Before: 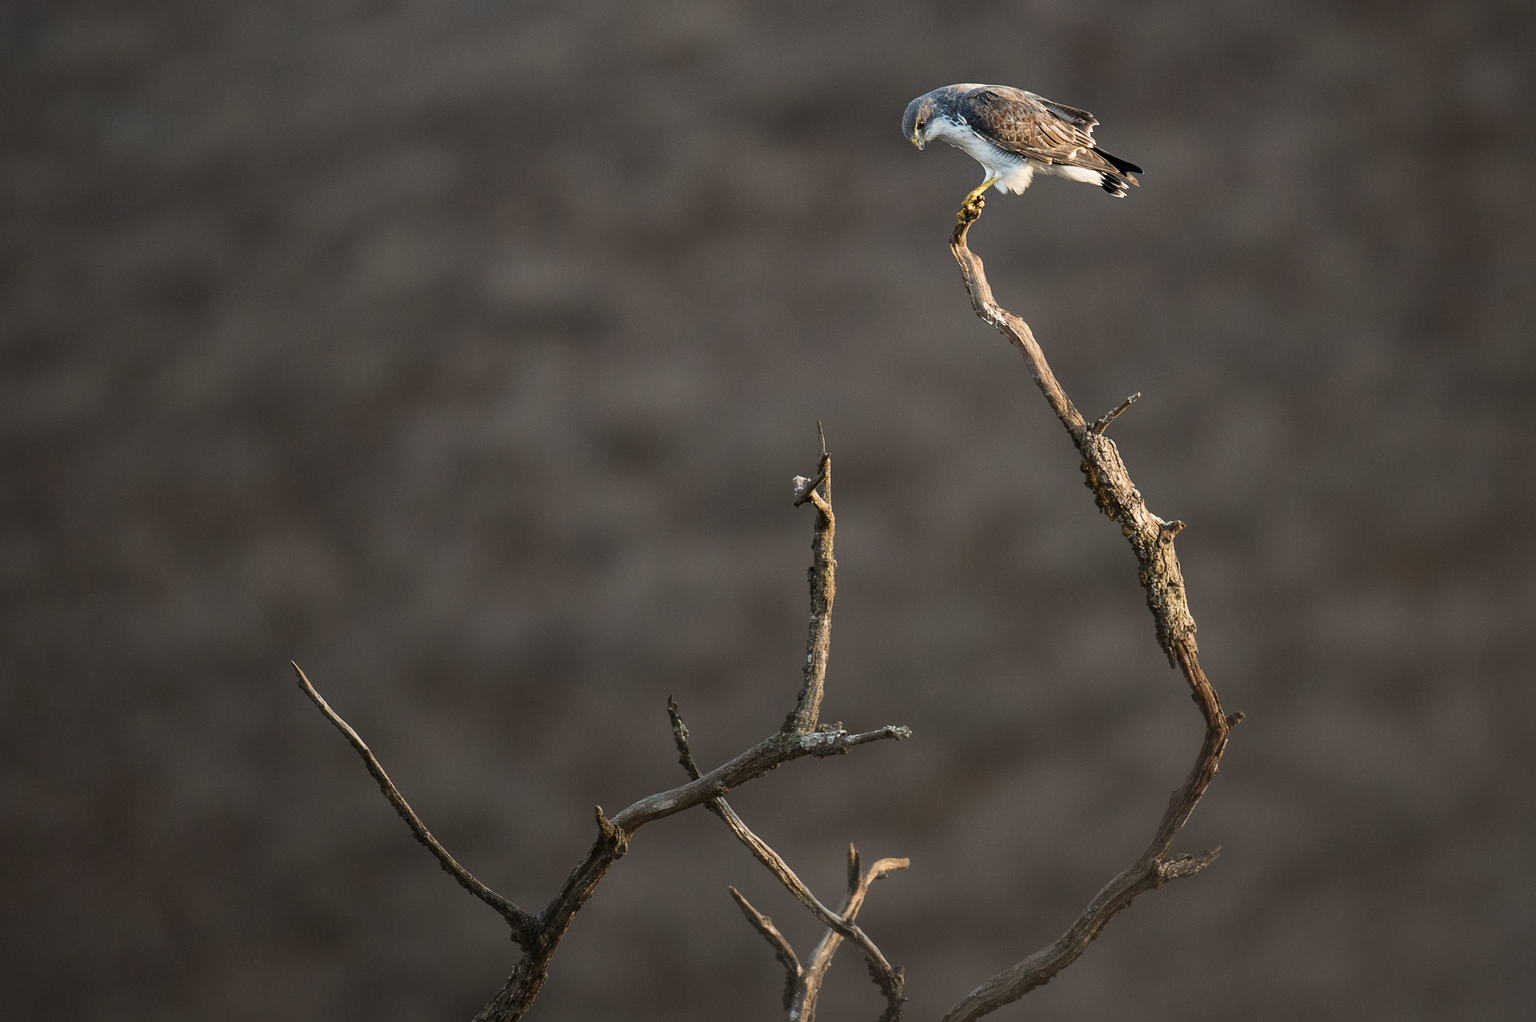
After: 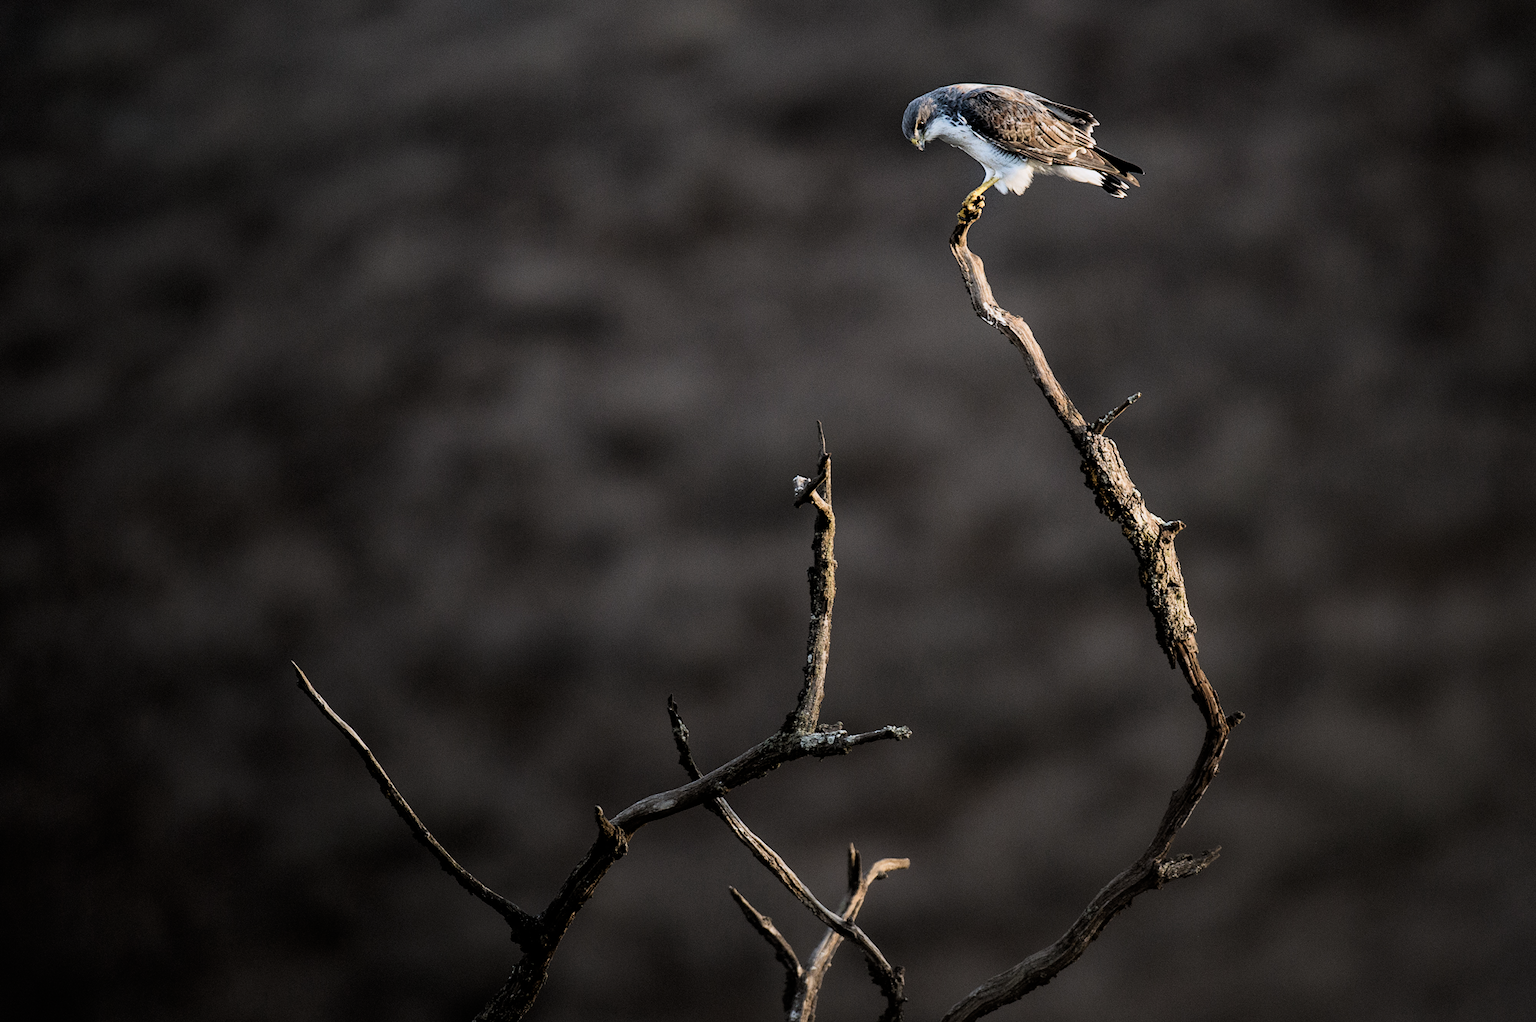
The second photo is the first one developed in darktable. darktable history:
filmic rgb: black relative exposure -4 EV, white relative exposure 3 EV, hardness 3.02, contrast 1.4
shadows and highlights: shadows -24.28, highlights 49.77, soften with gaussian
white balance: red 0.984, blue 1.059
